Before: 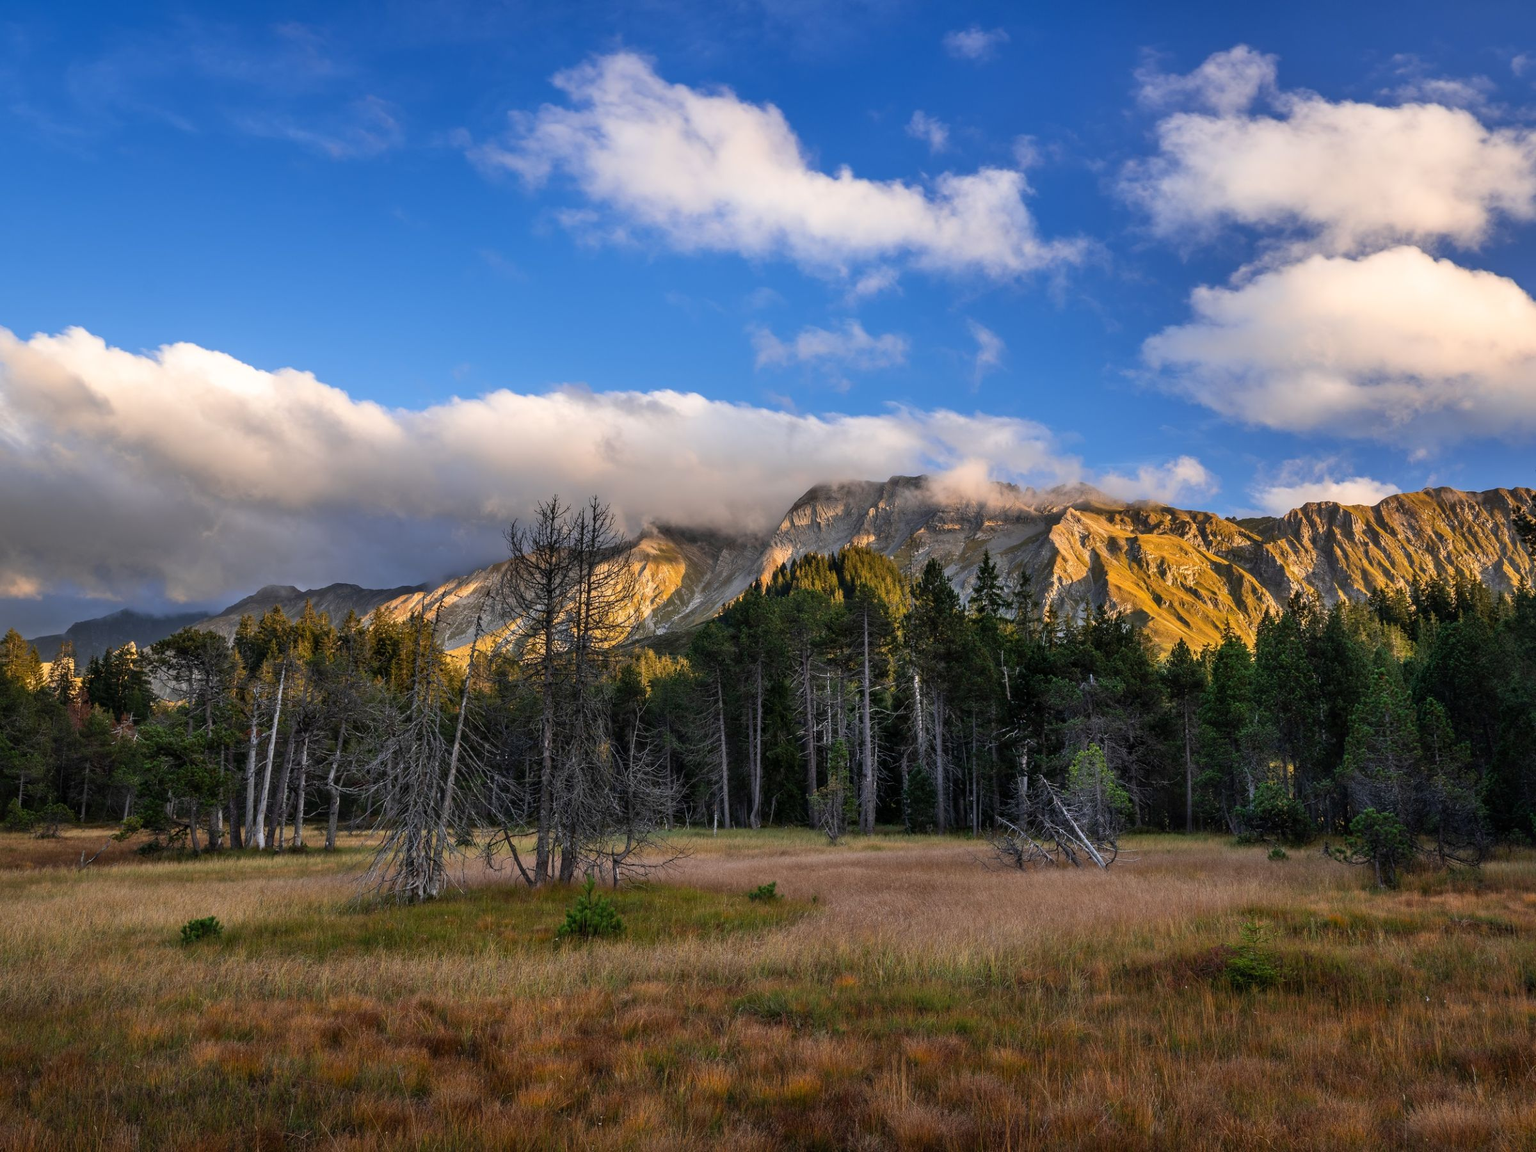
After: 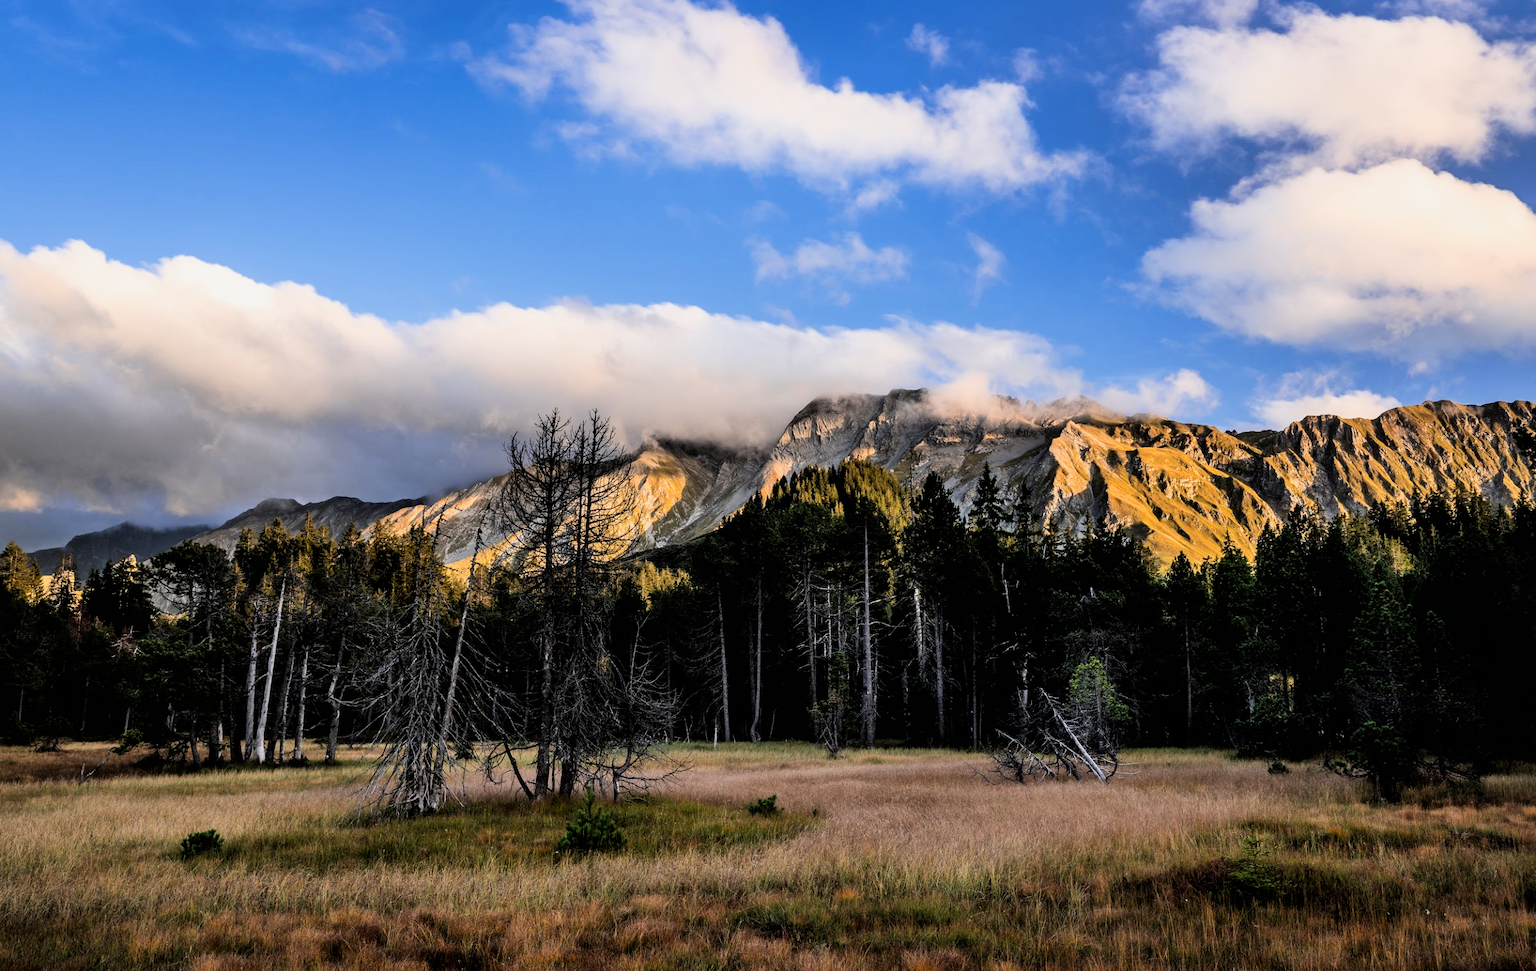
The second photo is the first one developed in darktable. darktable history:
crop: top 7.6%, bottom 8.035%
exposure: compensate exposure bias true, compensate highlight preservation false
tone equalizer: -8 EV -0.379 EV, -7 EV -0.418 EV, -6 EV -0.356 EV, -5 EV -0.186 EV, -3 EV 0.254 EV, -2 EV 0.307 EV, -1 EV 0.383 EV, +0 EV 0.446 EV
filmic rgb: black relative exposure -5.09 EV, white relative exposure 3.99 EV, hardness 2.91, contrast 1.486
